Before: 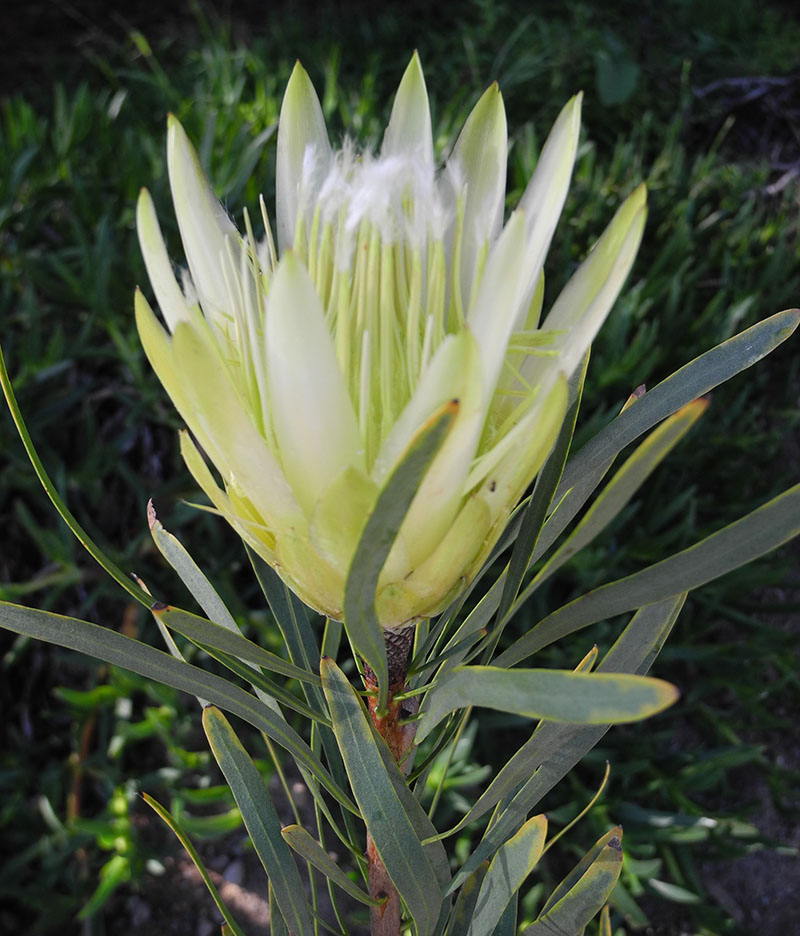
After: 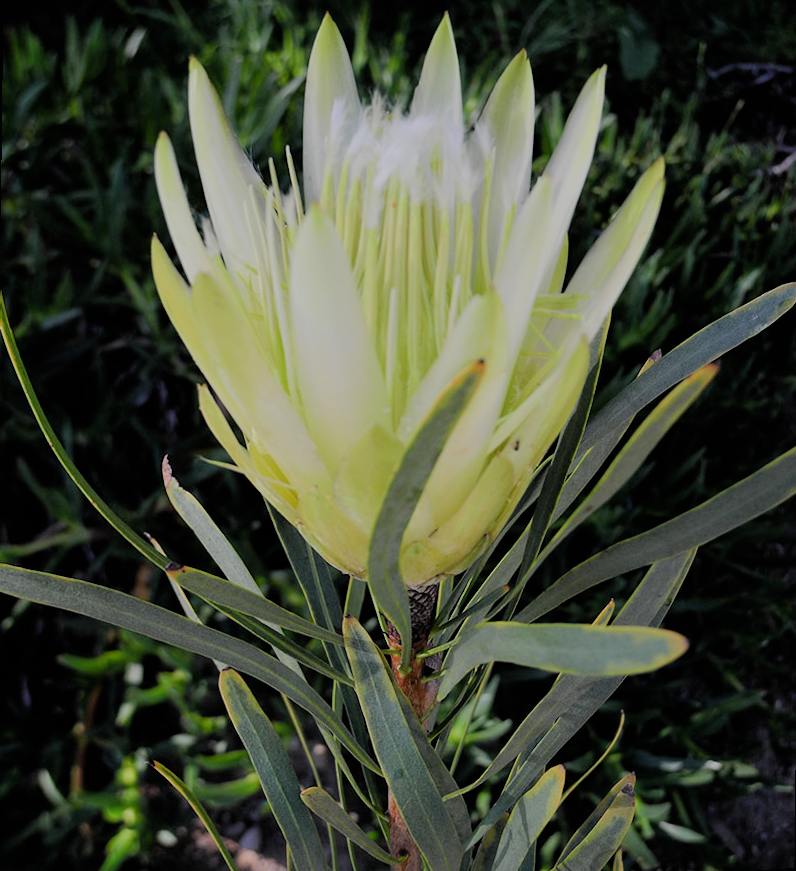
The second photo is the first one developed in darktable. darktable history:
rotate and perspective: rotation 0.679°, lens shift (horizontal) 0.136, crop left 0.009, crop right 0.991, crop top 0.078, crop bottom 0.95
filmic rgb: black relative exposure -6.15 EV, white relative exposure 6.96 EV, hardness 2.23, color science v6 (2022)
